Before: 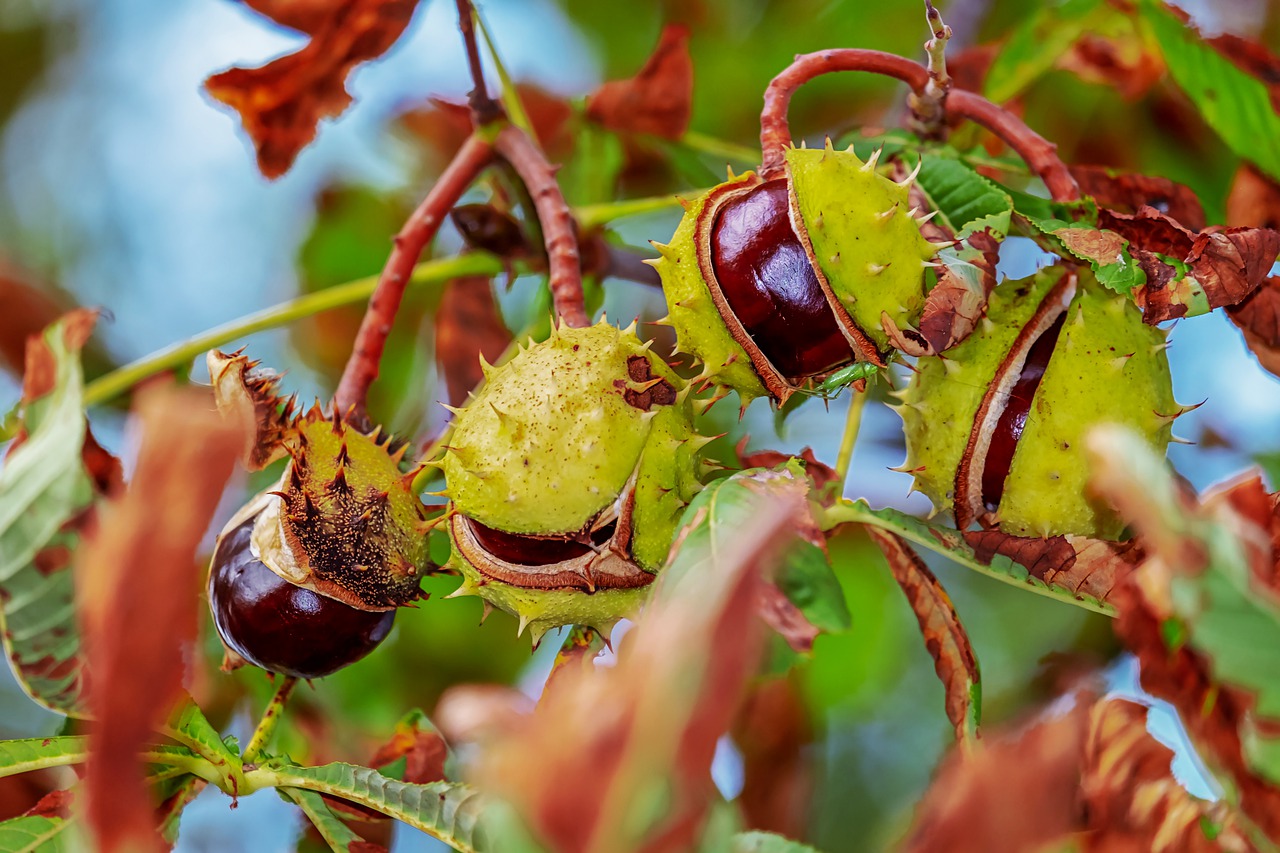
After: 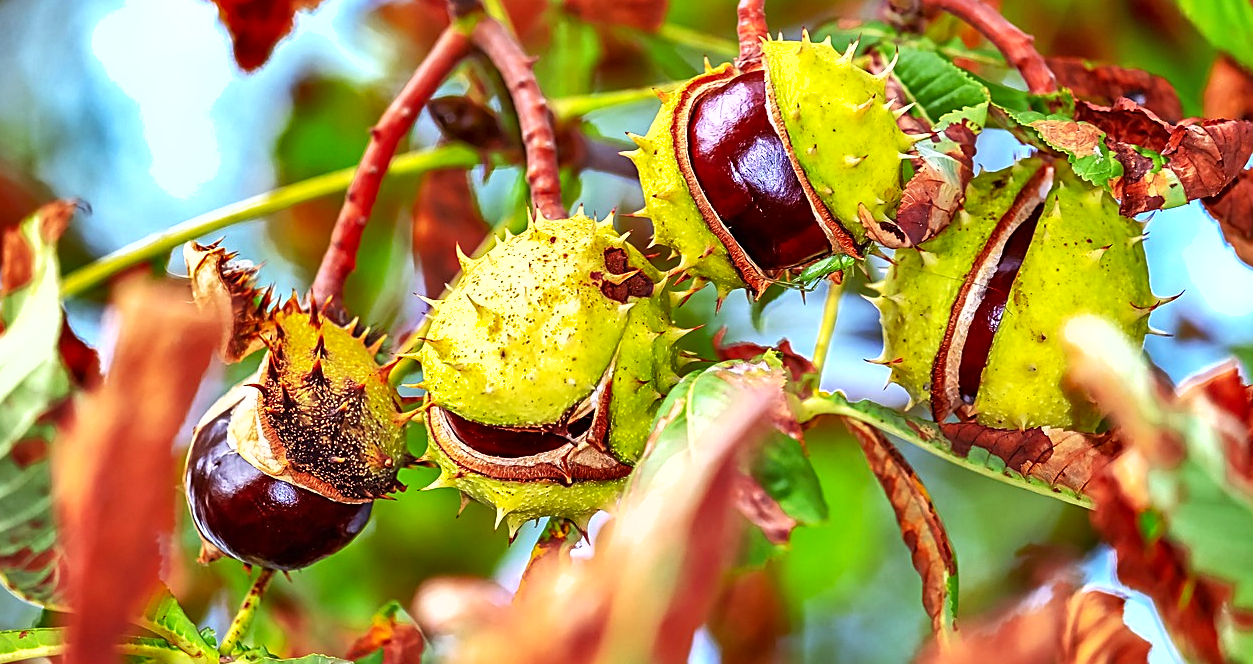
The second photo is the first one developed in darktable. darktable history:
crop and rotate: left 1.814%, top 12.818%, right 0.25%, bottom 9.225%
exposure: exposure 0.921 EV, compensate highlight preservation false
sharpen: on, module defaults
shadows and highlights: radius 108.52, shadows 44.07, highlights -67.8, low approximation 0.01, soften with gaussian
